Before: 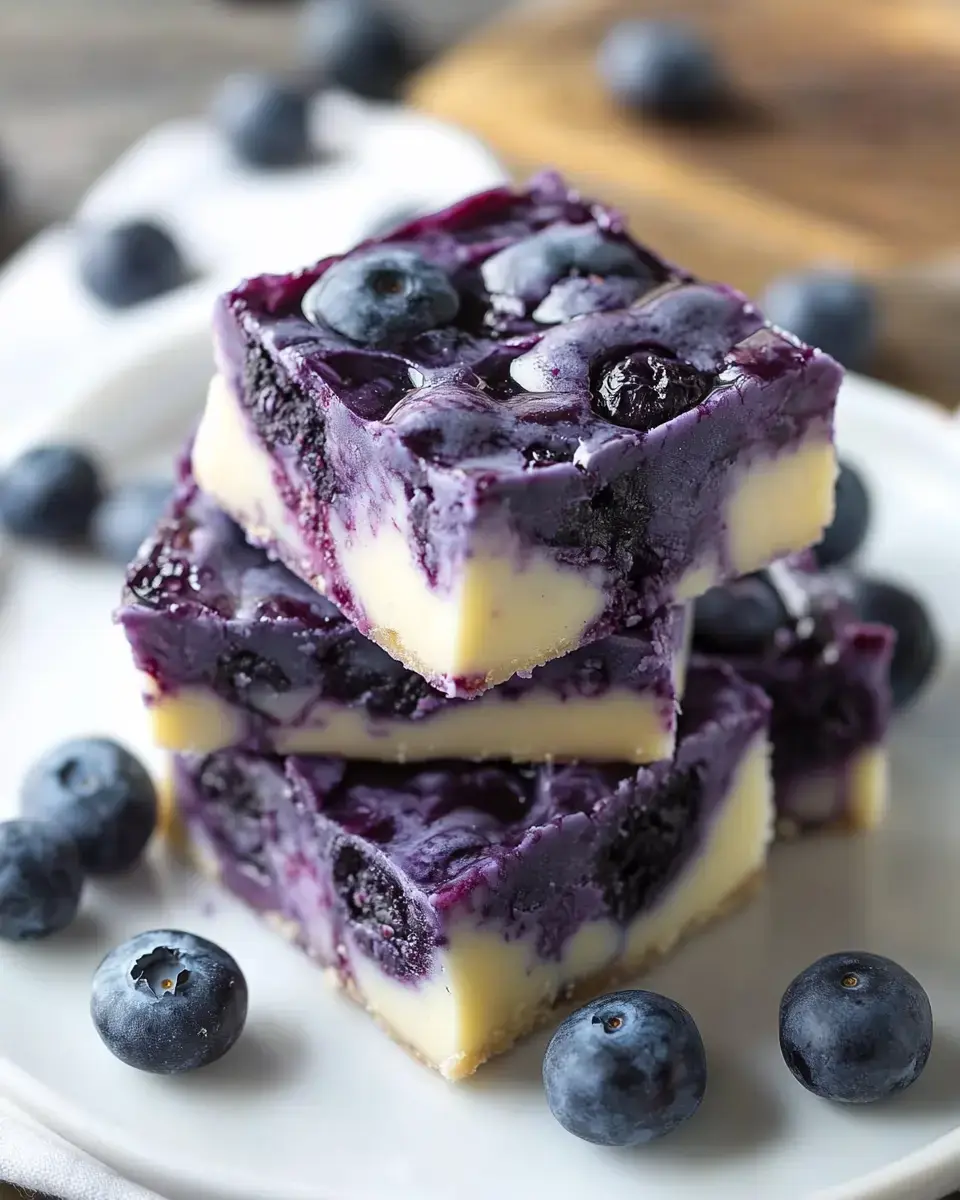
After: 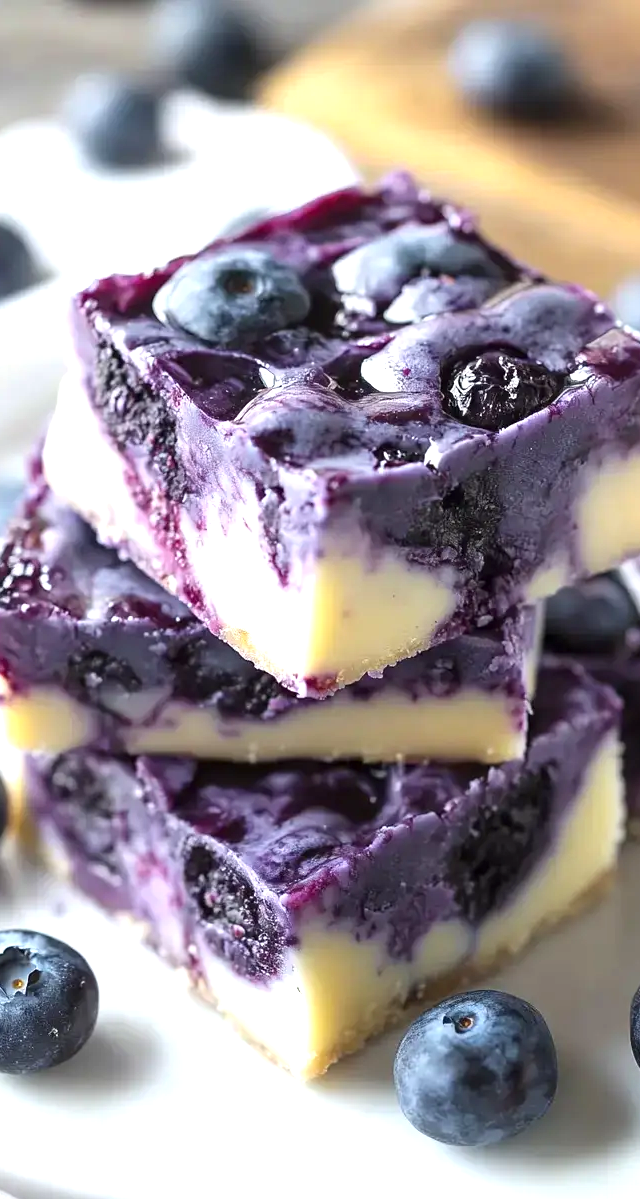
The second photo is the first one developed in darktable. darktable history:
crop and rotate: left 15.546%, right 17.787%
exposure: exposure 0.7 EV, compensate highlight preservation false
